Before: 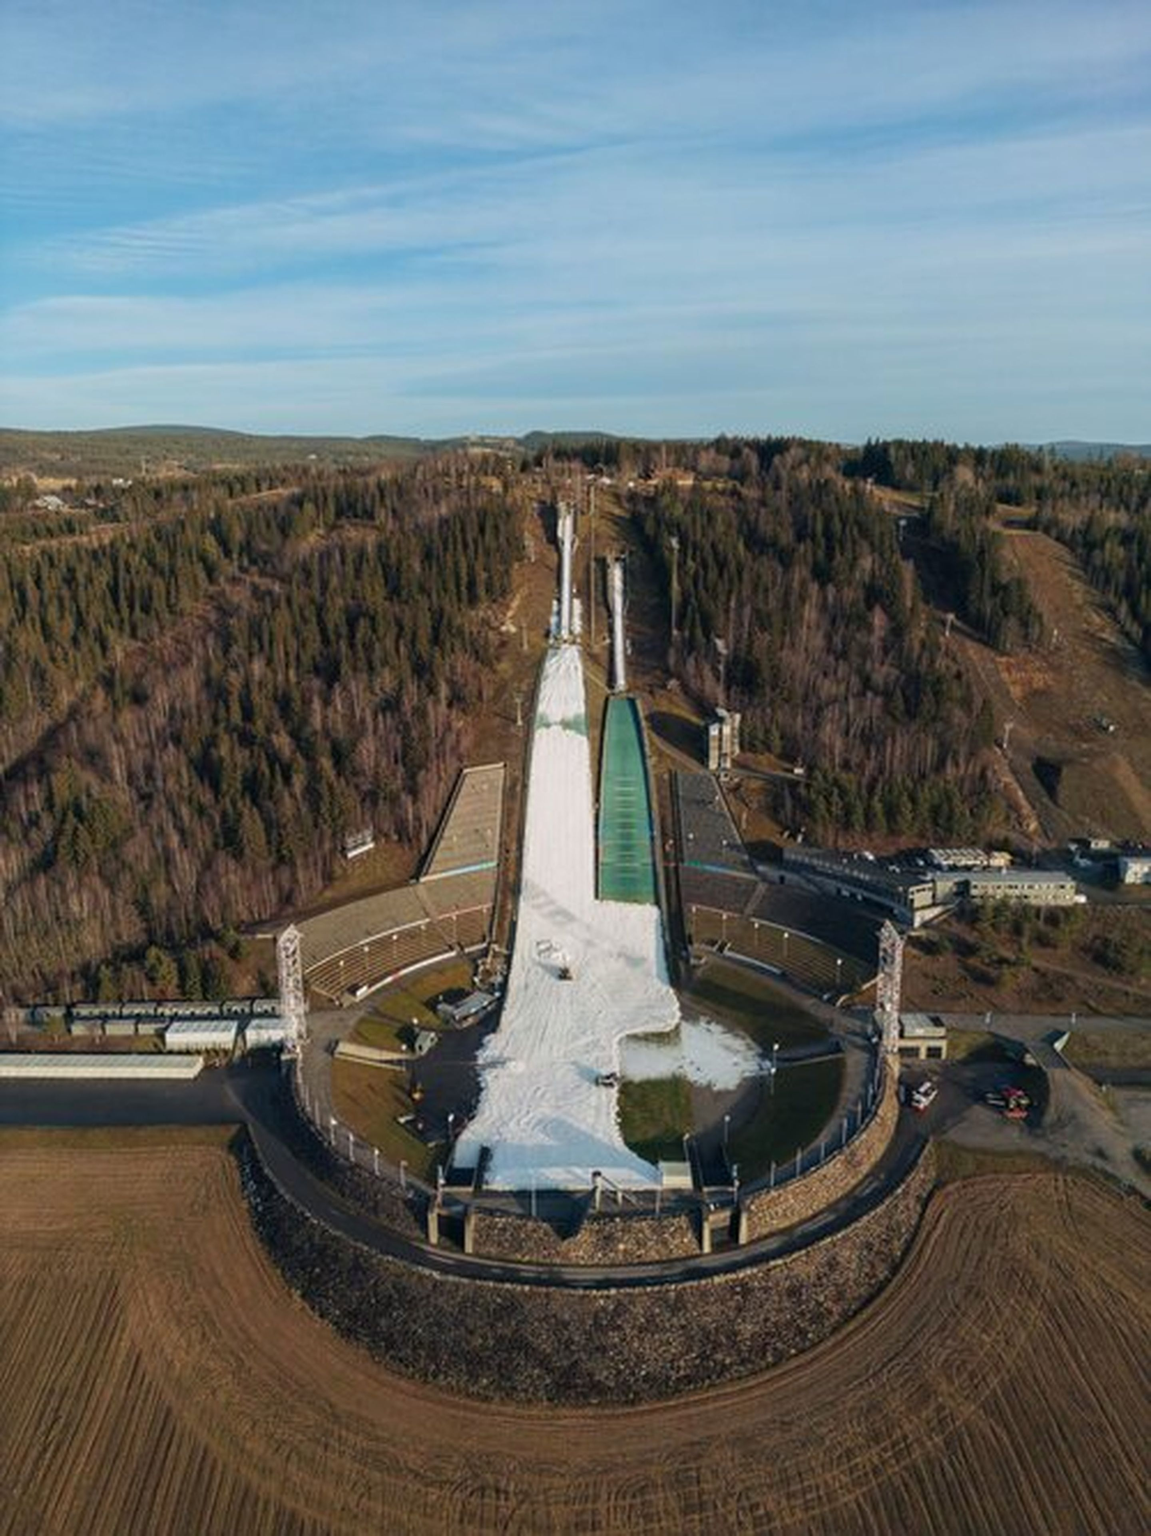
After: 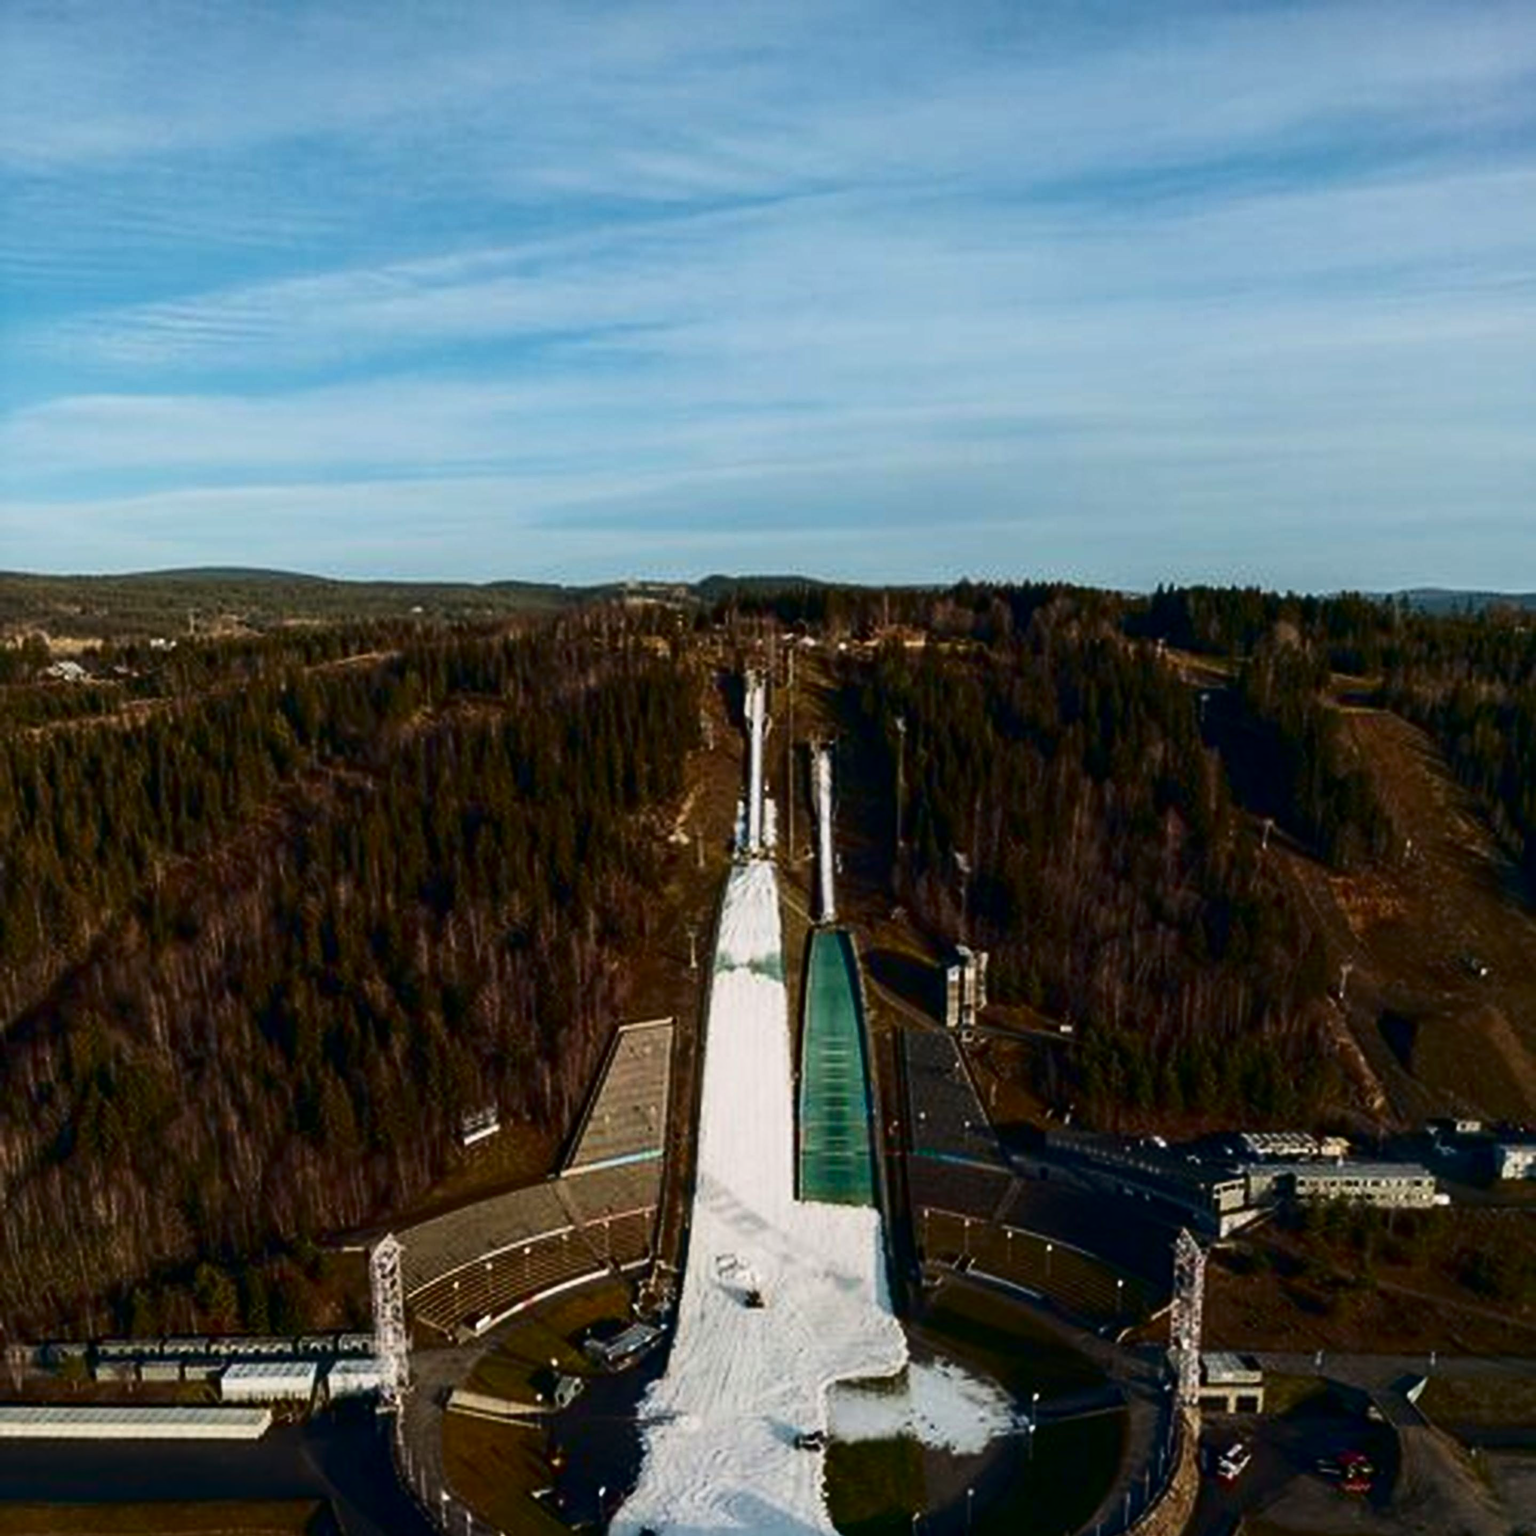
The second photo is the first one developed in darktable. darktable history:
sharpen: on, module defaults
crop: bottom 24.967%
contrast brightness saturation: contrast 0.24, brightness -0.24, saturation 0.14
